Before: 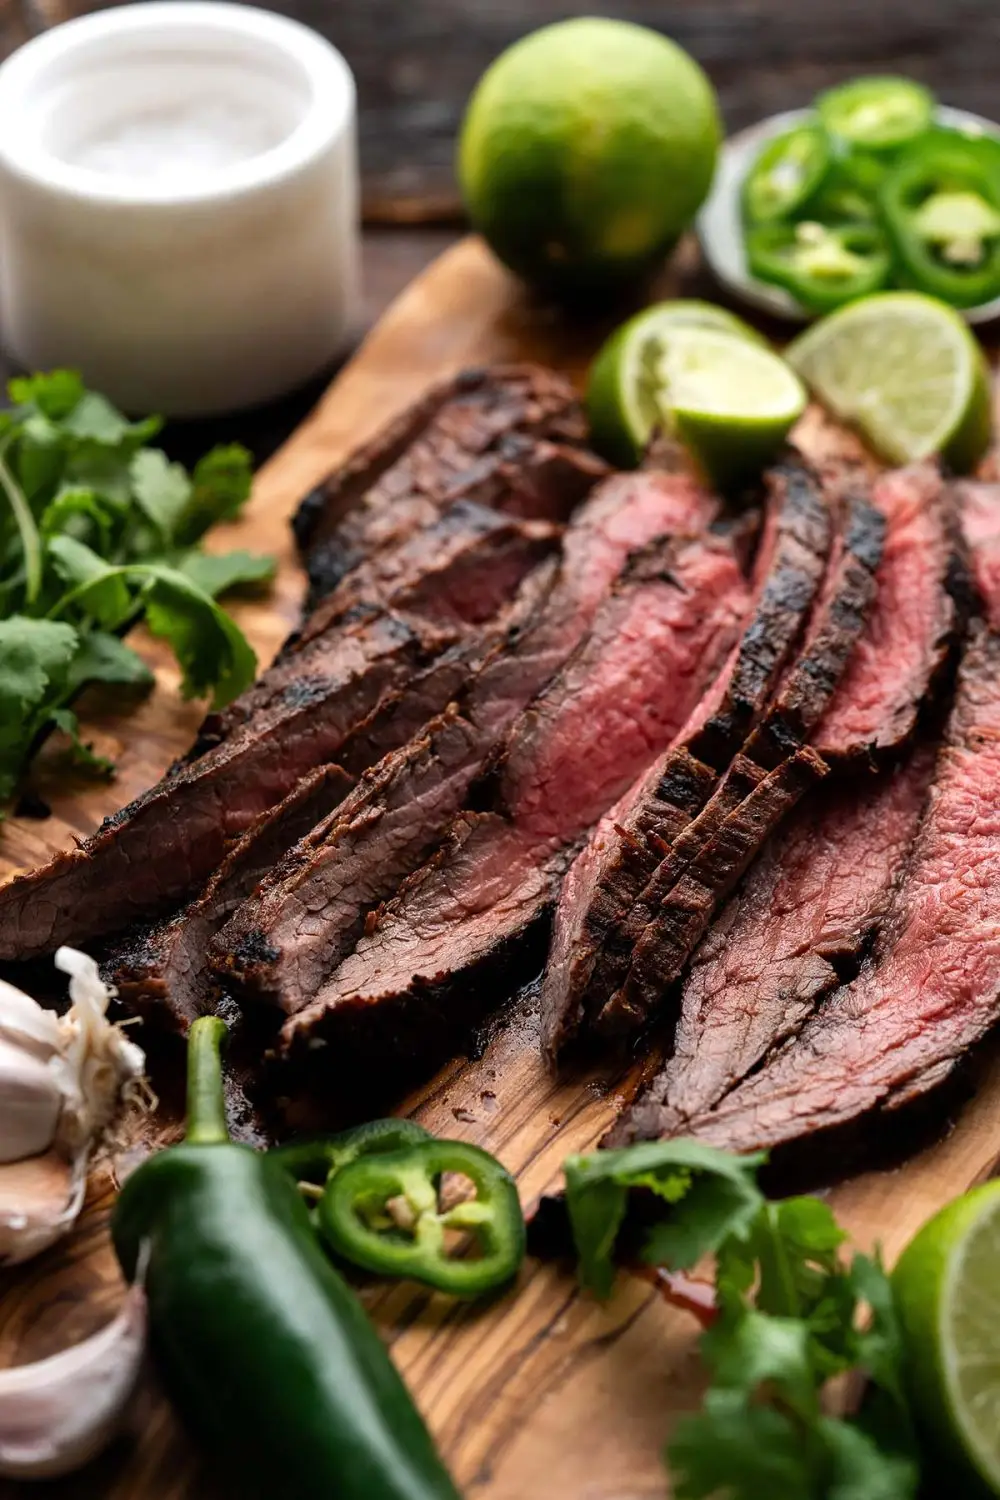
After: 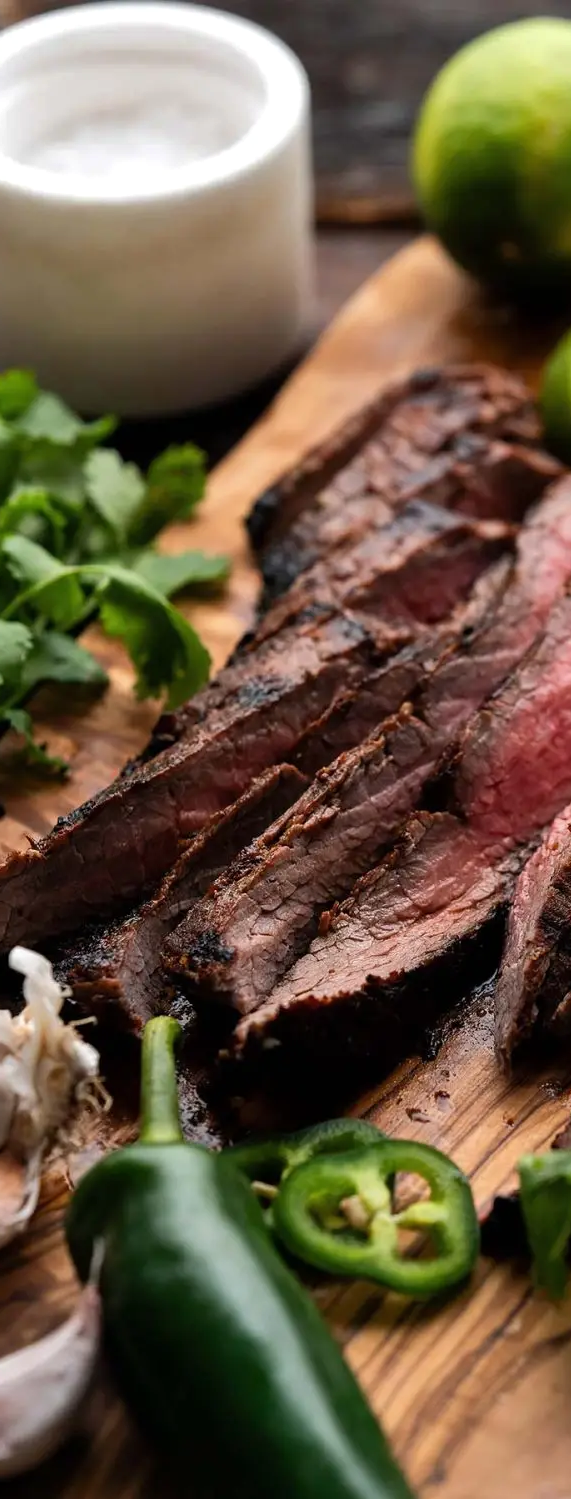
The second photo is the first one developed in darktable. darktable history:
crop: left 4.678%, right 38.169%
shadows and highlights: shadows 10.44, white point adjustment 0.89, highlights -39.27
